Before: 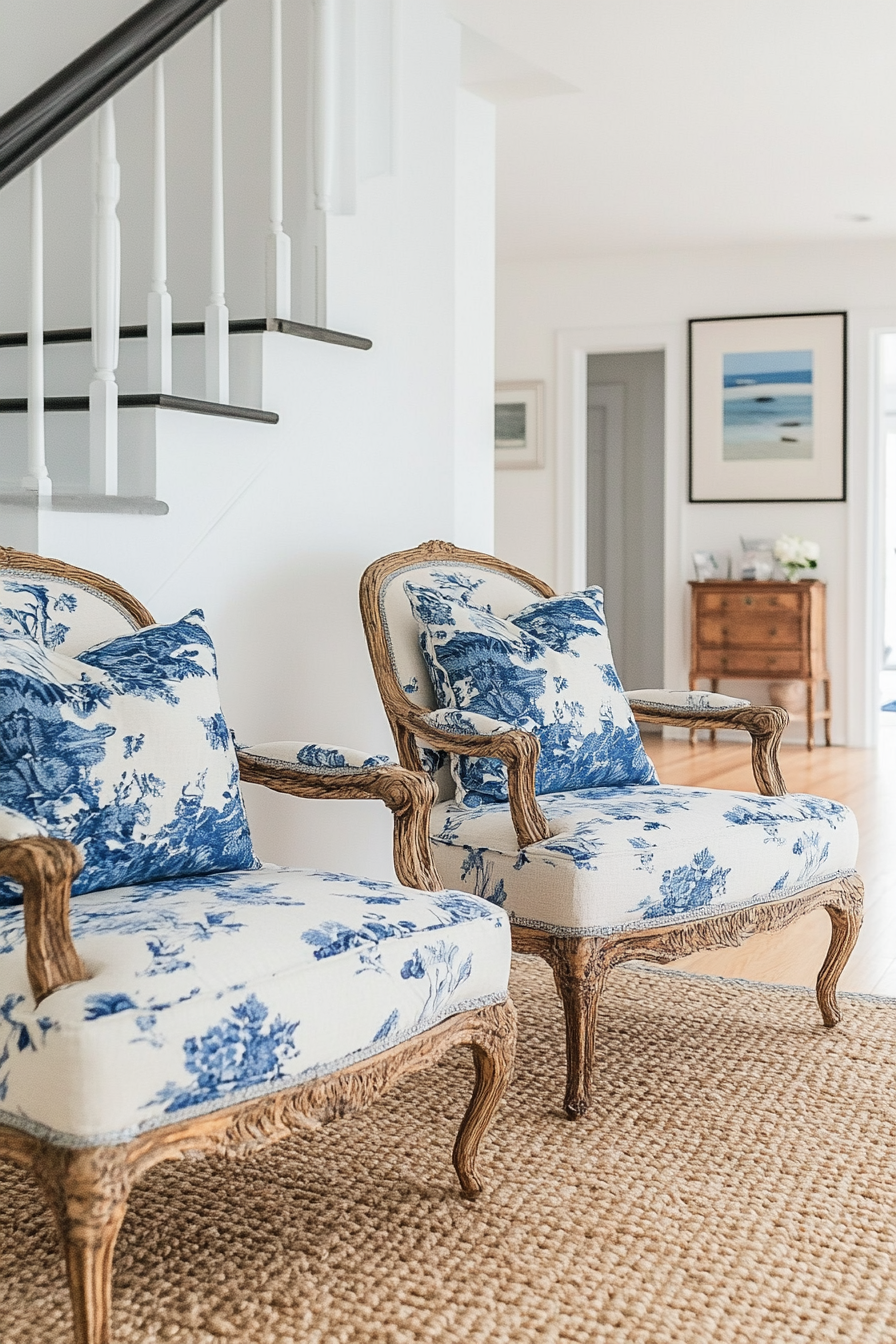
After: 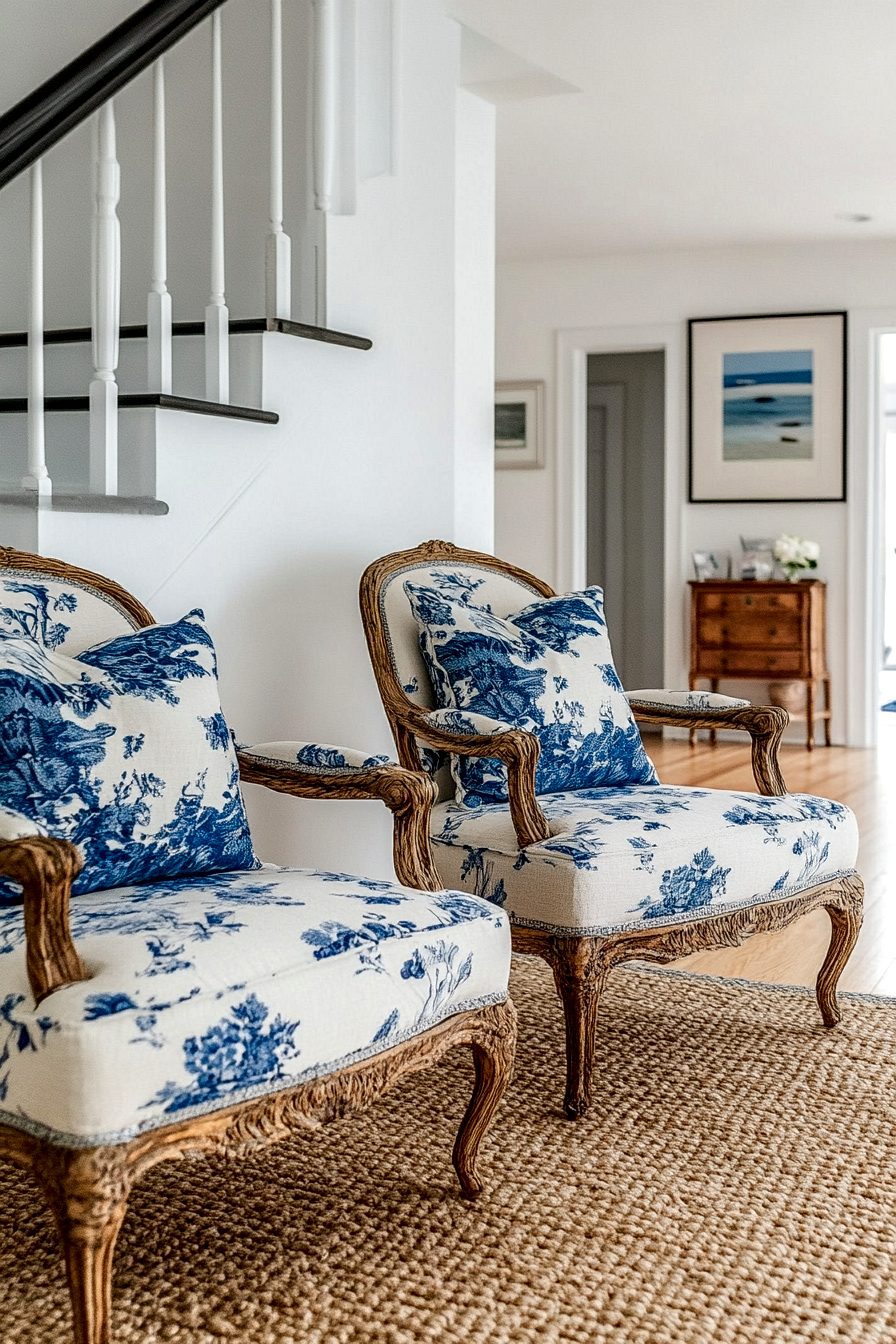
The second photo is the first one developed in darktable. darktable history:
contrast brightness saturation: brightness -0.254, saturation 0.204
local contrast: detail 150%
